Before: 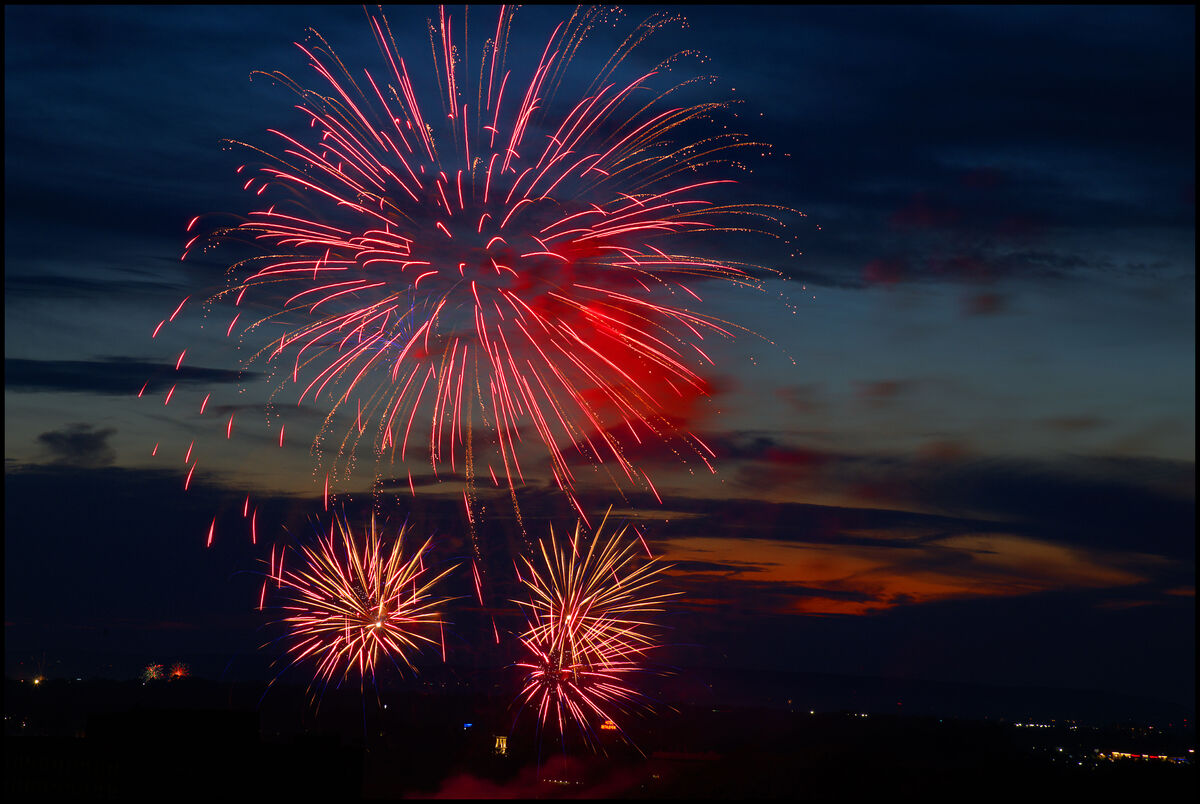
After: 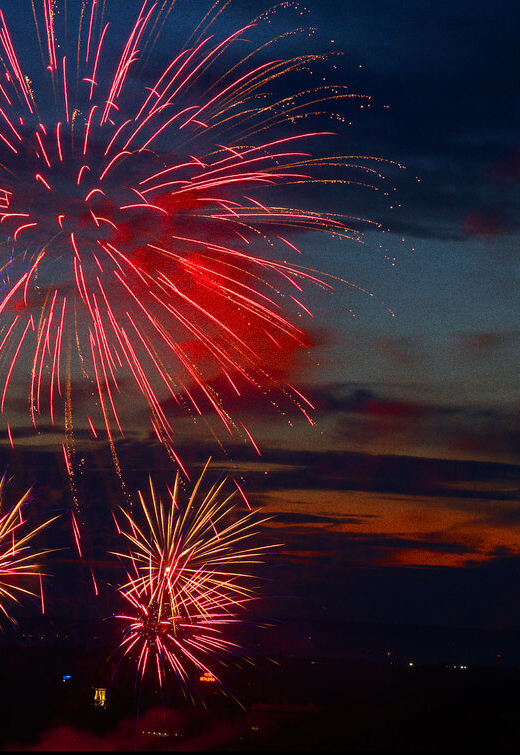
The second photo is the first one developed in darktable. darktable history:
crop: left 33.452%, top 6.025%, right 23.155%
grain: coarseness 0.09 ISO
